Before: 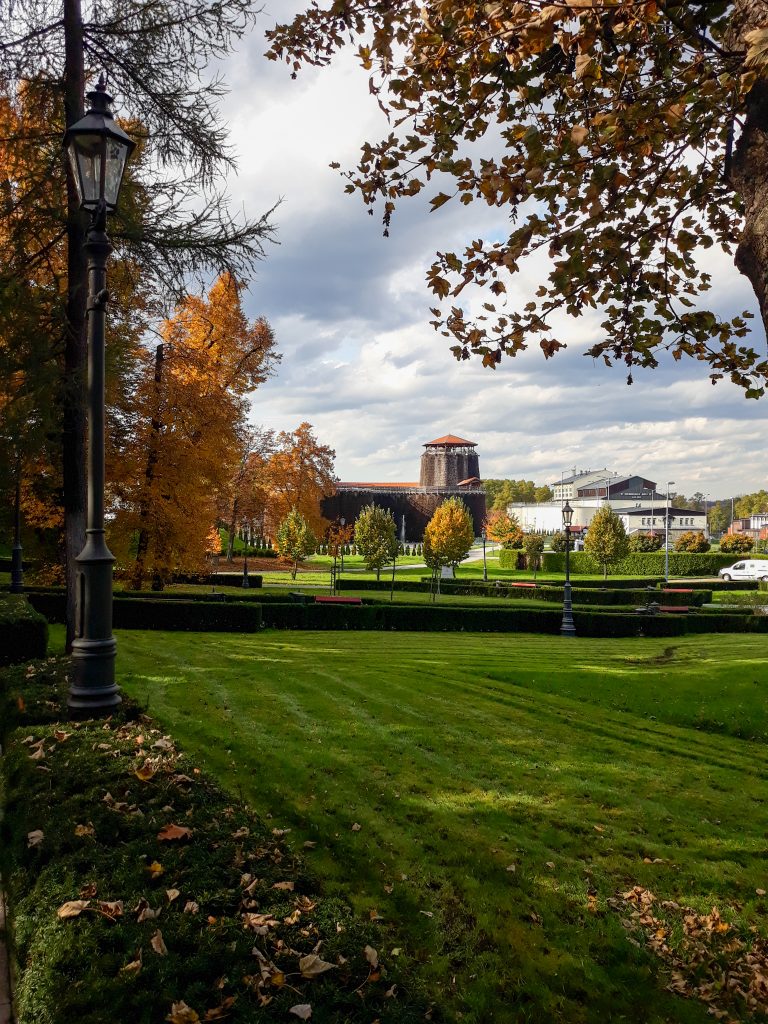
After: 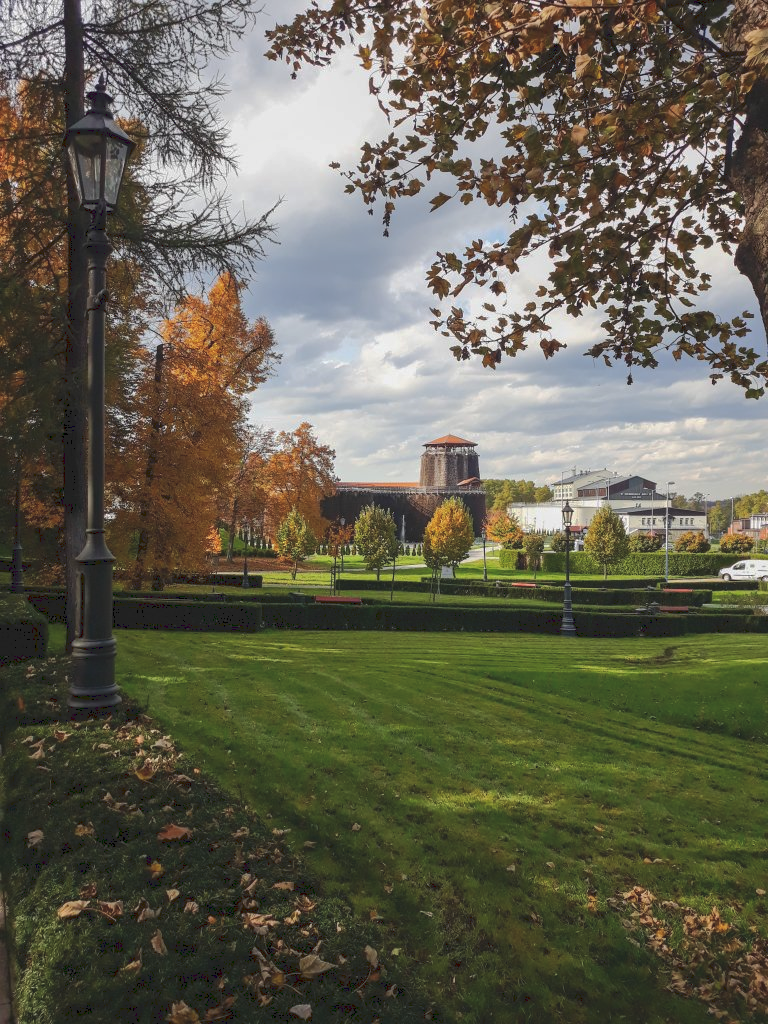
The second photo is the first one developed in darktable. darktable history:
shadows and highlights: shadows -20, white point adjustment -2, highlights -35
tone curve: curves: ch0 [(0, 0) (0.003, 0.125) (0.011, 0.139) (0.025, 0.155) (0.044, 0.174) (0.069, 0.192) (0.1, 0.211) (0.136, 0.234) (0.177, 0.262) (0.224, 0.296) (0.277, 0.337) (0.335, 0.385) (0.399, 0.436) (0.468, 0.5) (0.543, 0.573) (0.623, 0.644) (0.709, 0.713) (0.801, 0.791) (0.898, 0.881) (1, 1)], preserve colors none
